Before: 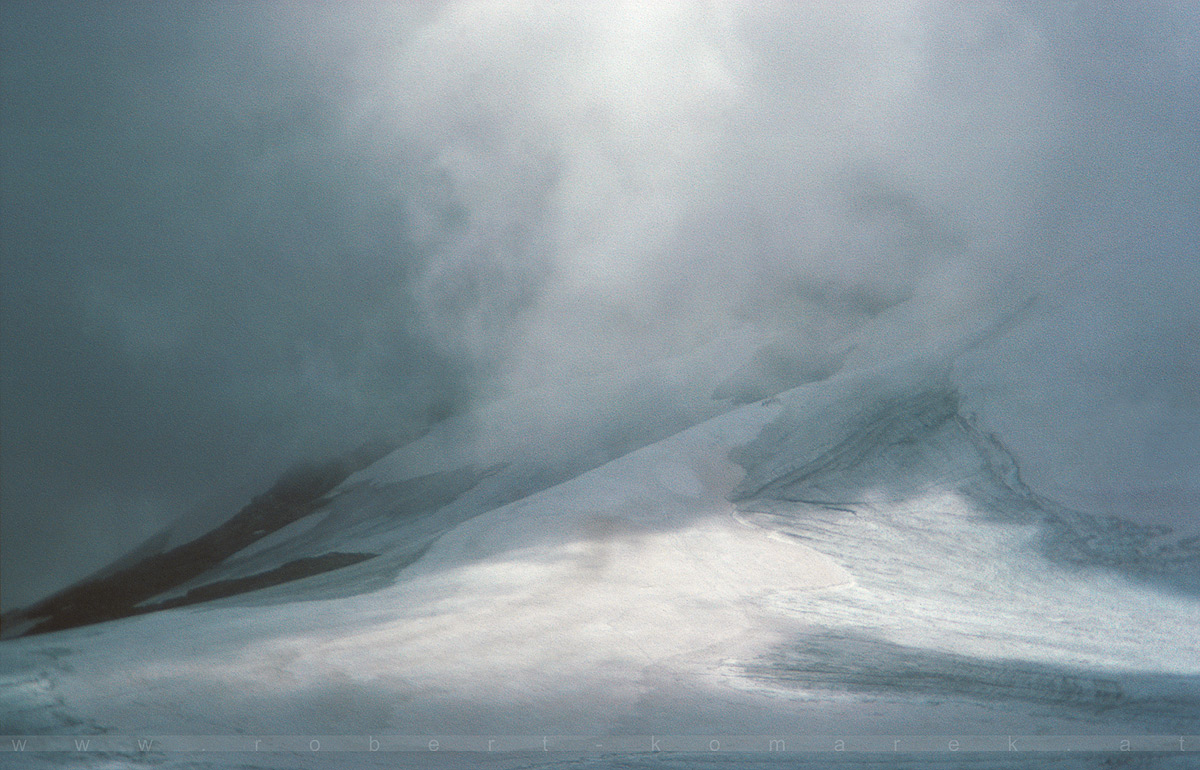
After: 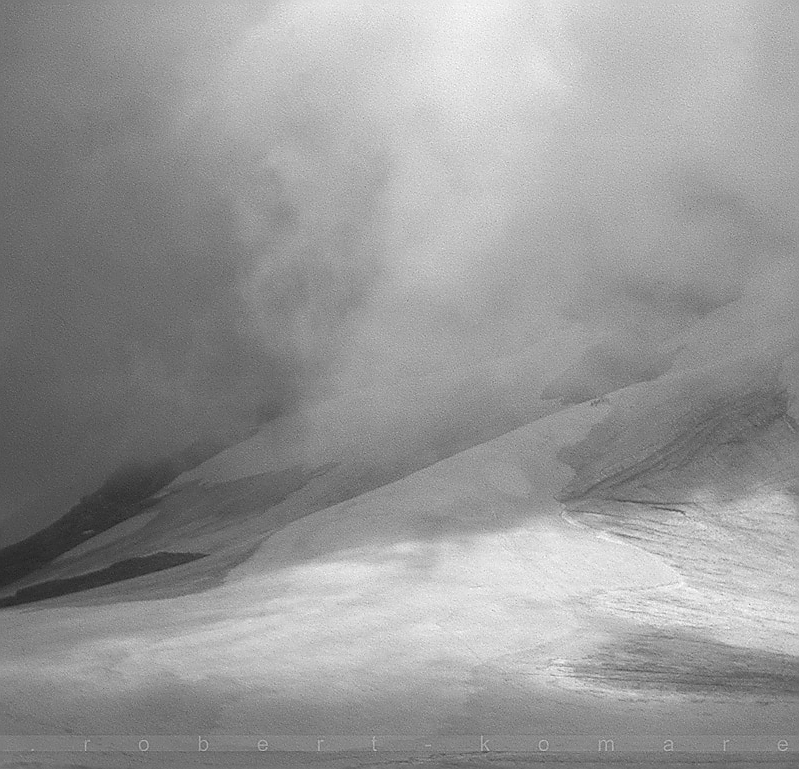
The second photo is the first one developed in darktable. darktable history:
sharpen: radius 1.4, amount 1.25, threshold 0.7
crop and rotate: left 14.292%, right 19.041%
color calibration: output gray [0.267, 0.423, 0.261, 0], illuminant same as pipeline (D50), adaptation none (bypass)
